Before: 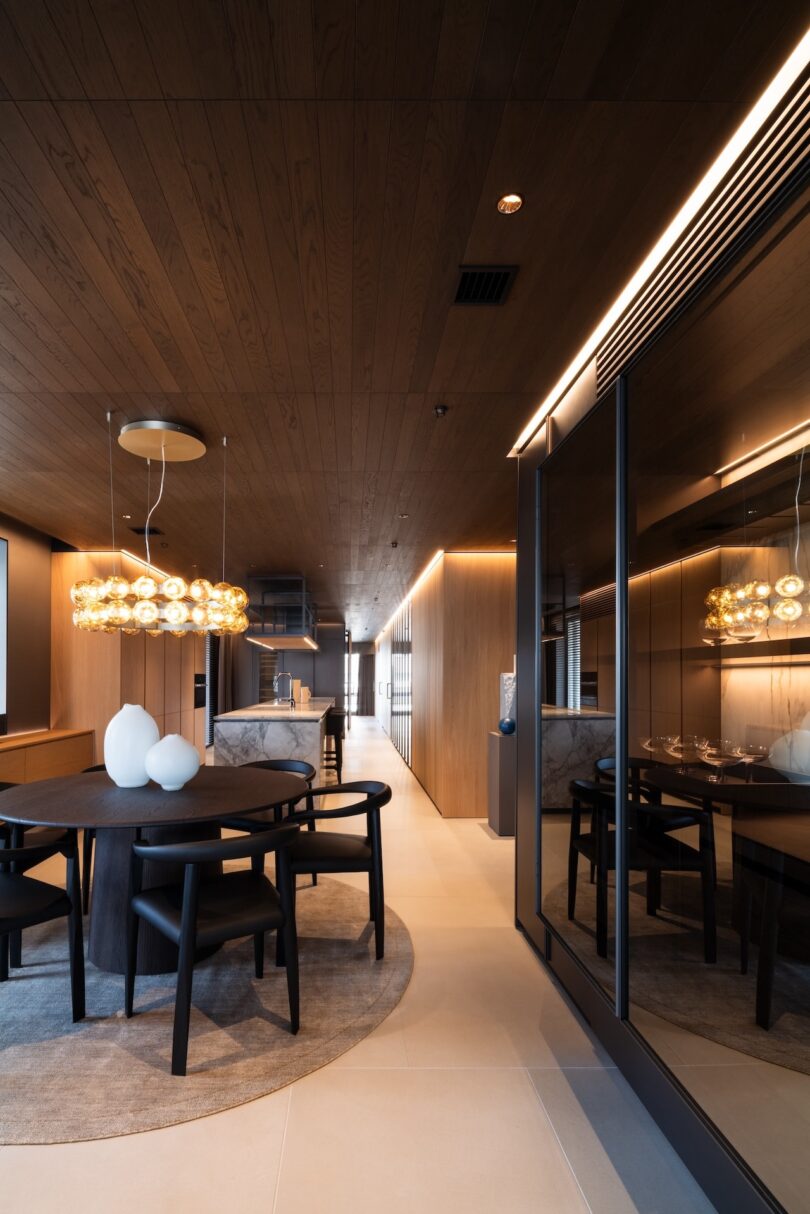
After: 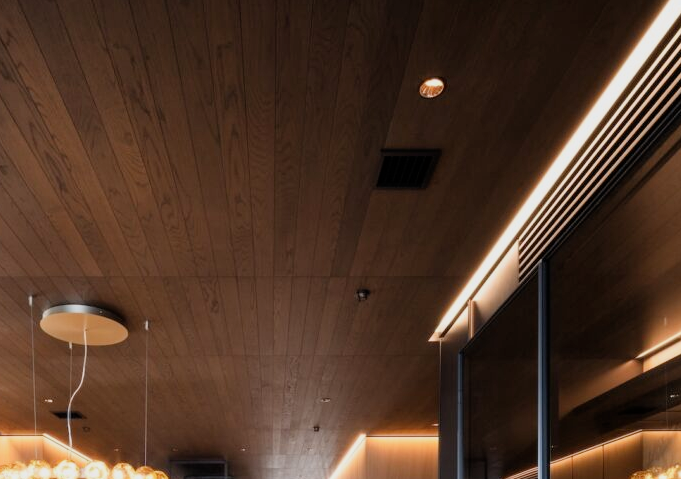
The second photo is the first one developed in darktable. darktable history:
exposure: black level correction 0, exposure 0.498 EV, compensate exposure bias true, compensate highlight preservation false
crop and rotate: left 9.649%, top 9.626%, right 6.196%, bottom 50.853%
filmic rgb: black relative exposure -7.99 EV, white relative exposure 4 EV, threshold 5.99 EV, hardness 4.17, contrast 0.918, enable highlight reconstruction true
